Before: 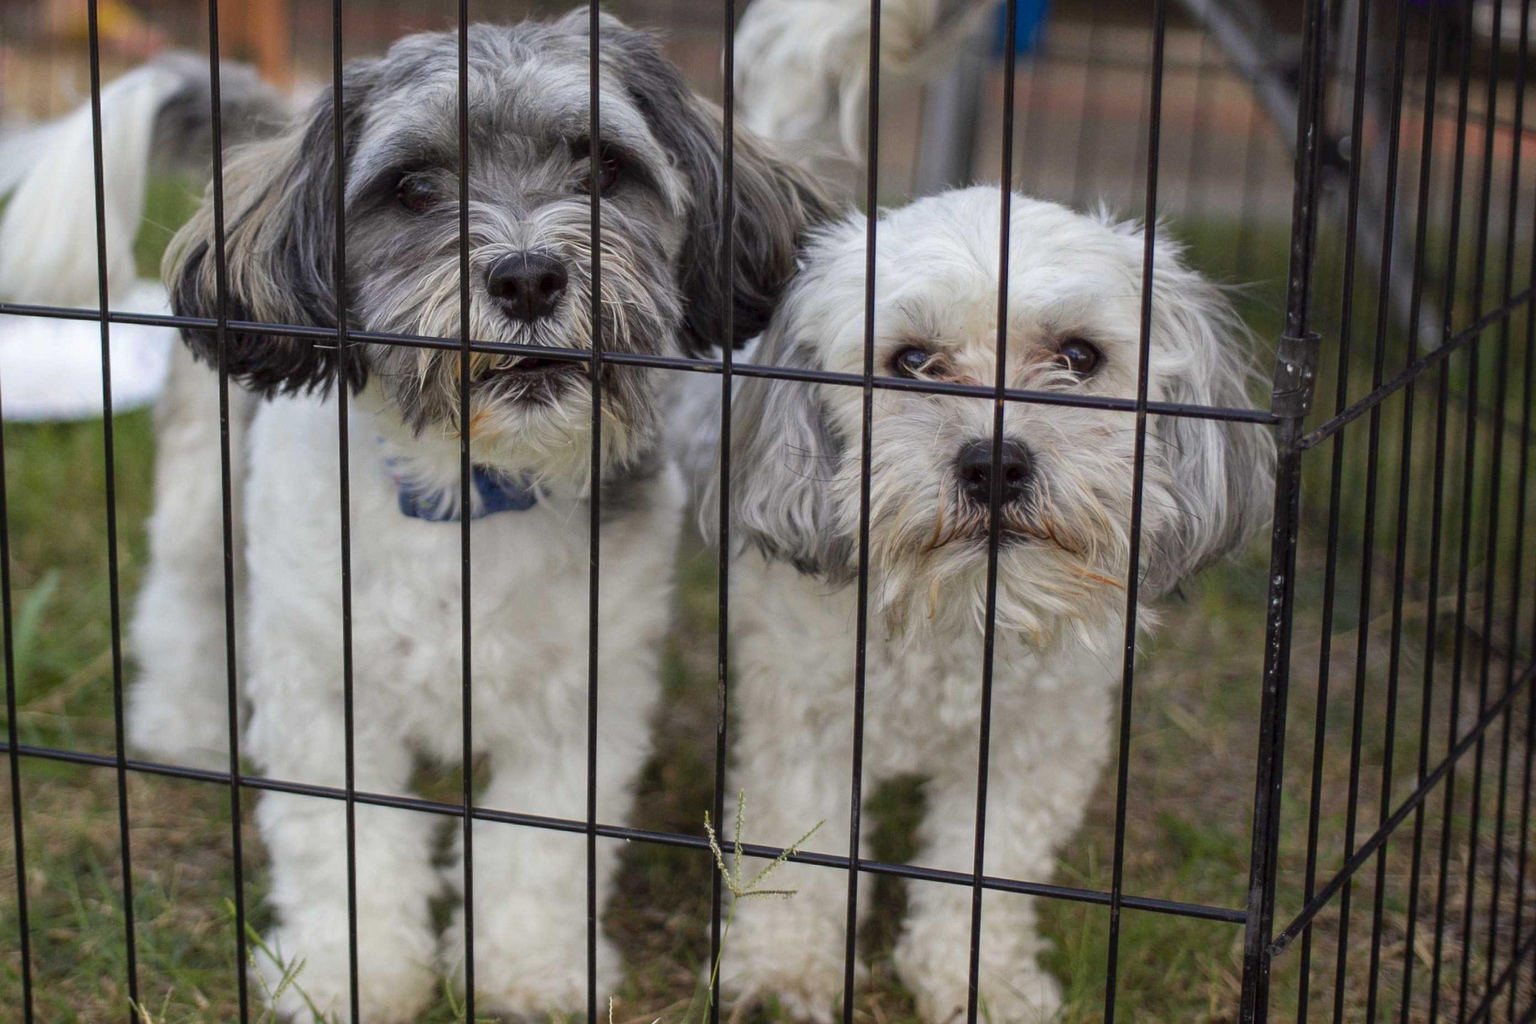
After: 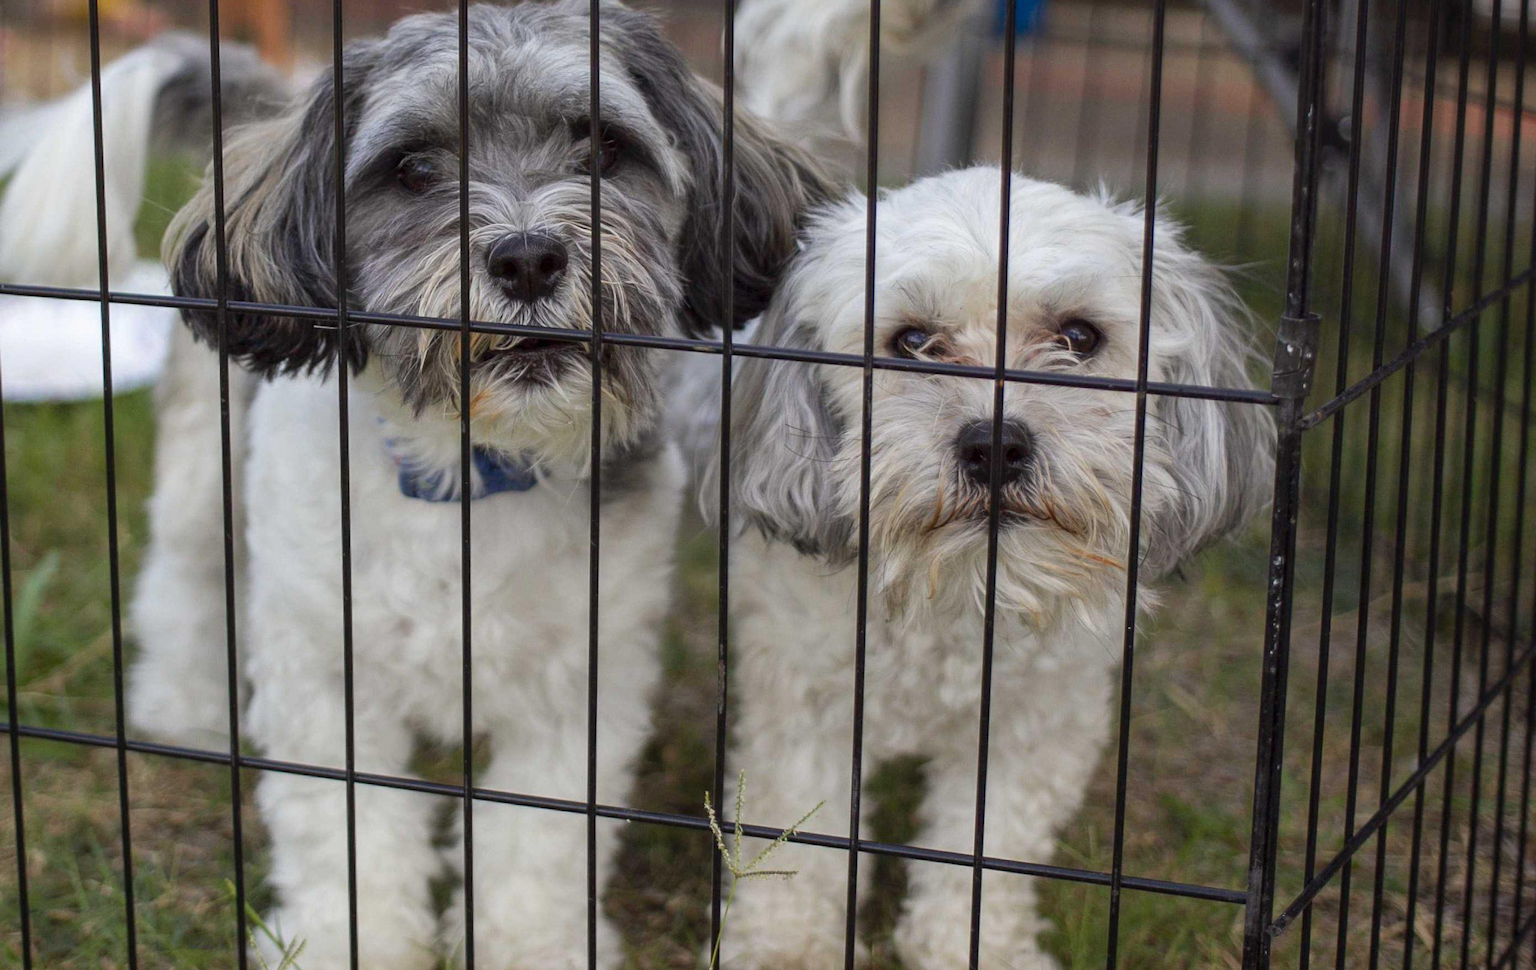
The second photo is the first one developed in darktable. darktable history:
crop and rotate: top 1.979%, bottom 3.187%
